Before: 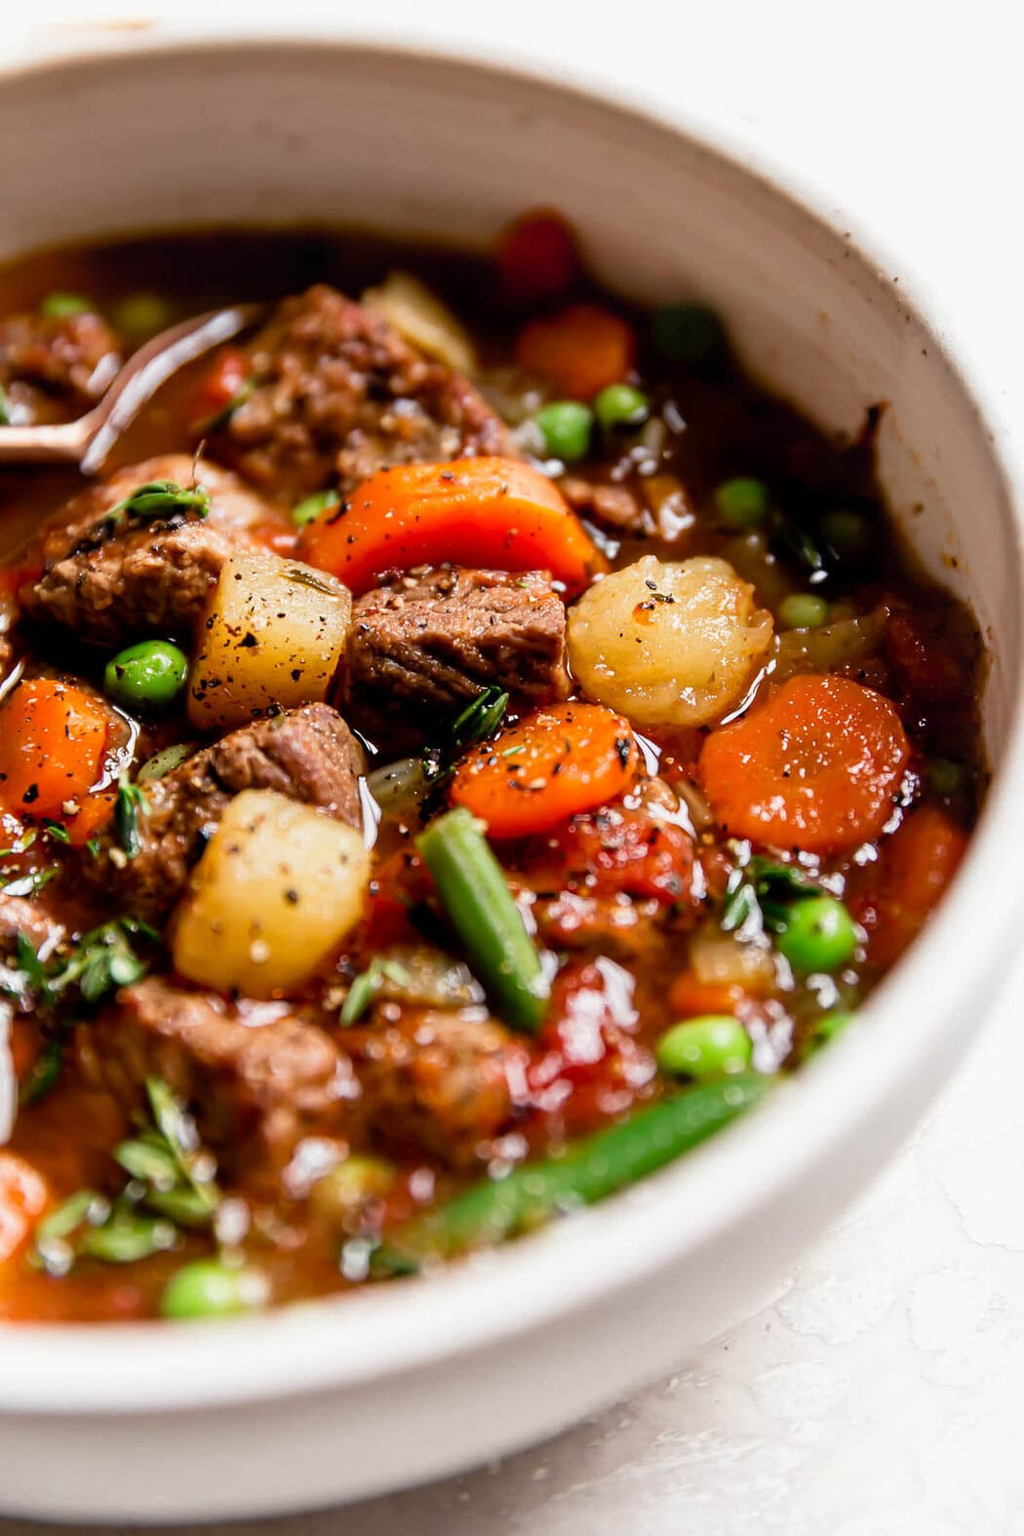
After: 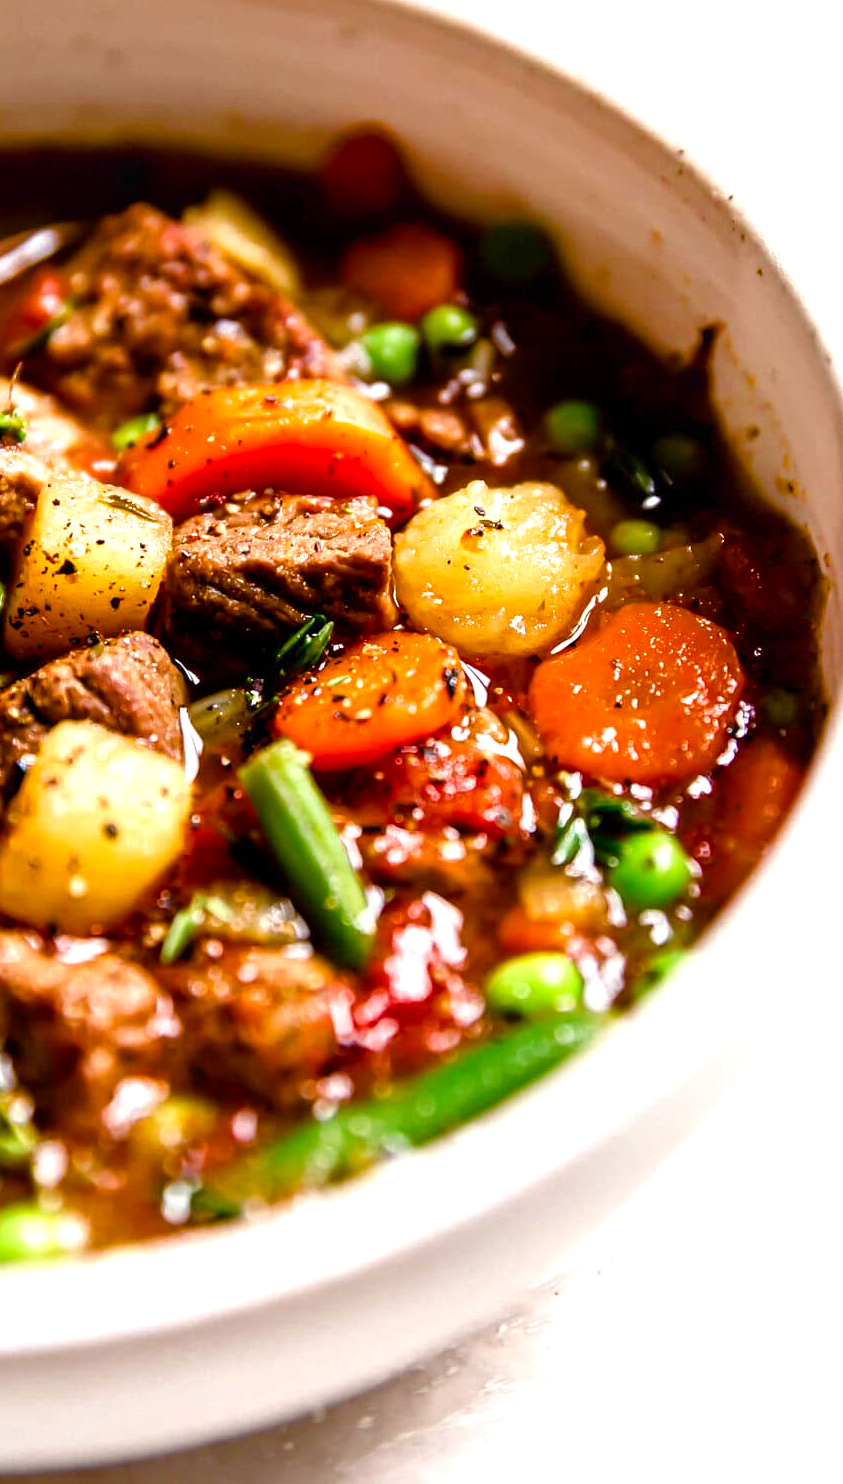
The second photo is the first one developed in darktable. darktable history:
crop and rotate: left 17.959%, top 5.771%, right 1.742%
color balance rgb: linear chroma grading › shadows -2.2%, linear chroma grading › highlights -15%, linear chroma grading › global chroma -10%, linear chroma grading › mid-tones -10%, perceptual saturation grading › global saturation 45%, perceptual saturation grading › highlights -50%, perceptual saturation grading › shadows 30%, perceptual brilliance grading › global brilliance 18%, global vibrance 45%
